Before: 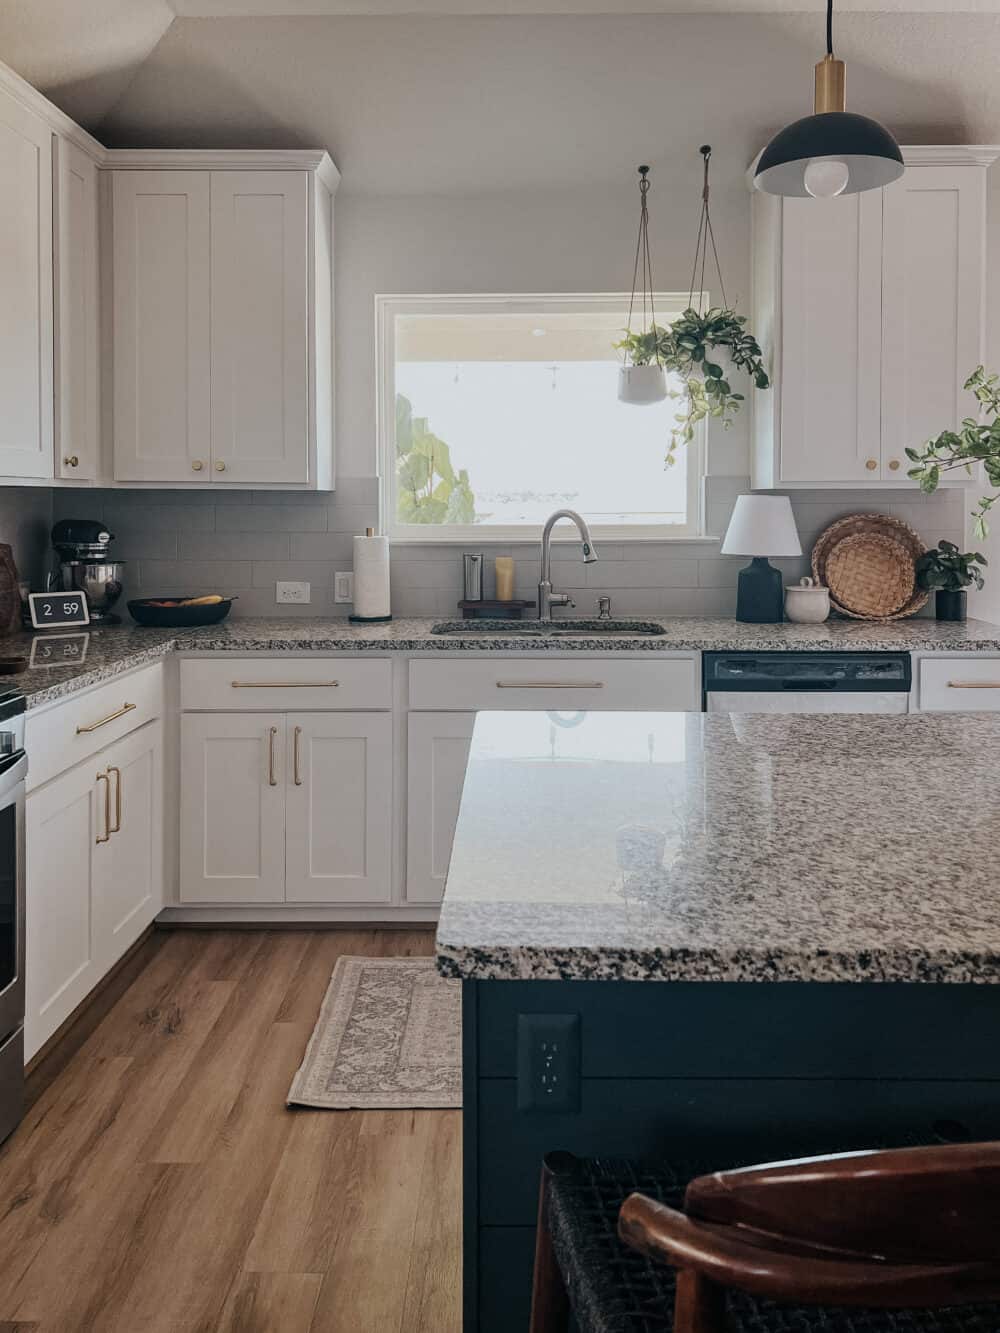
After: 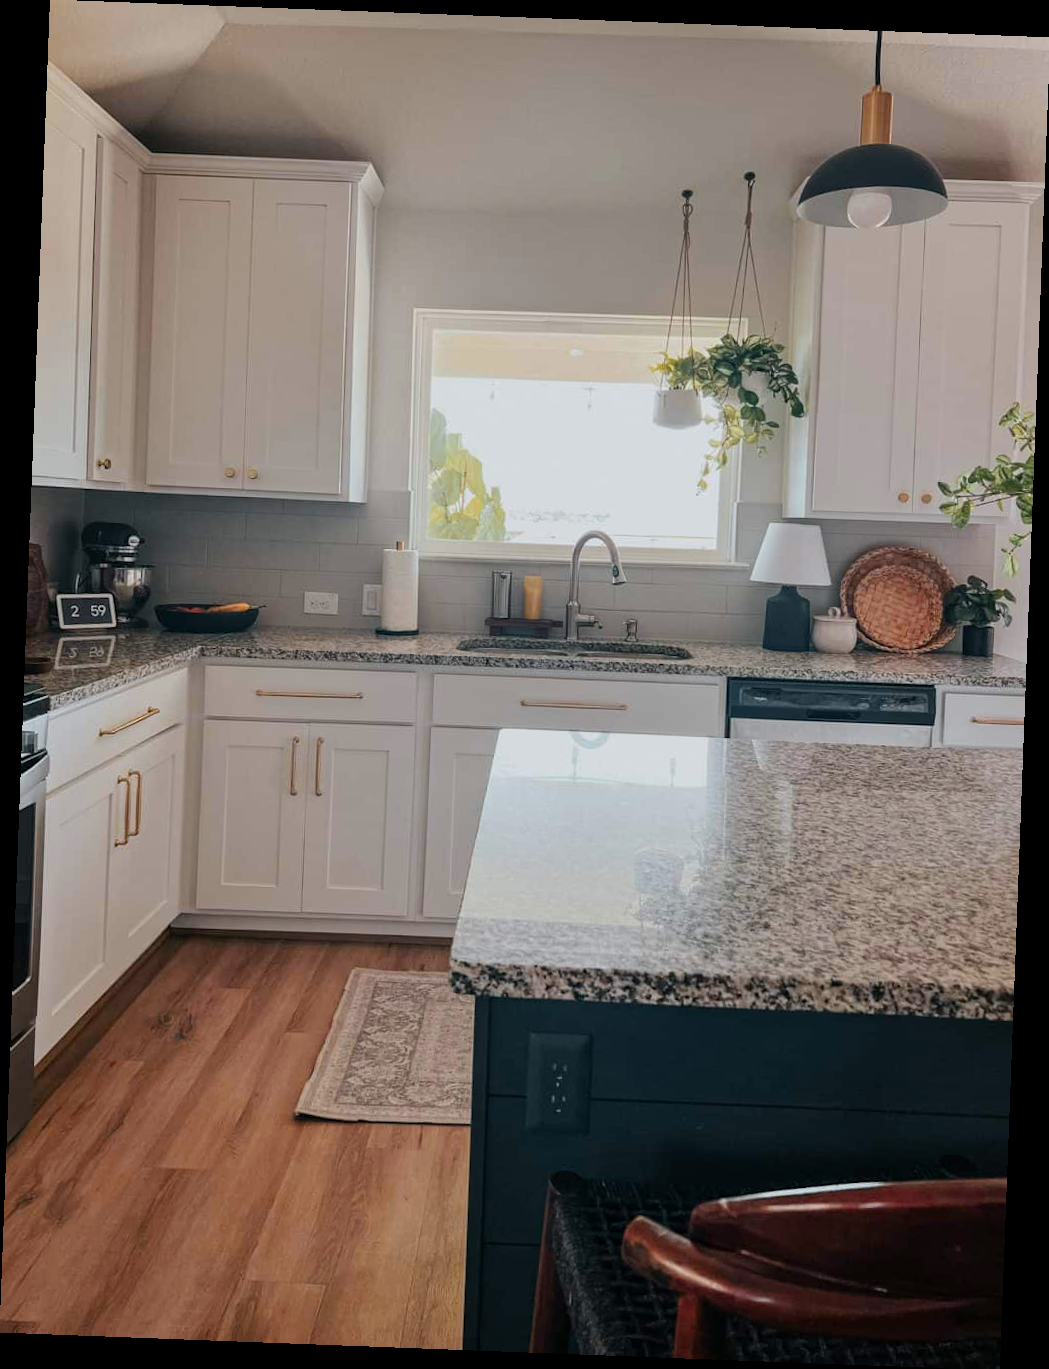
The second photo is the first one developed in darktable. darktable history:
color zones: curves: ch1 [(0.24, 0.629) (0.75, 0.5)]; ch2 [(0.255, 0.454) (0.745, 0.491)], mix 102.12%
rotate and perspective: rotation 2.17°, automatic cropping off
